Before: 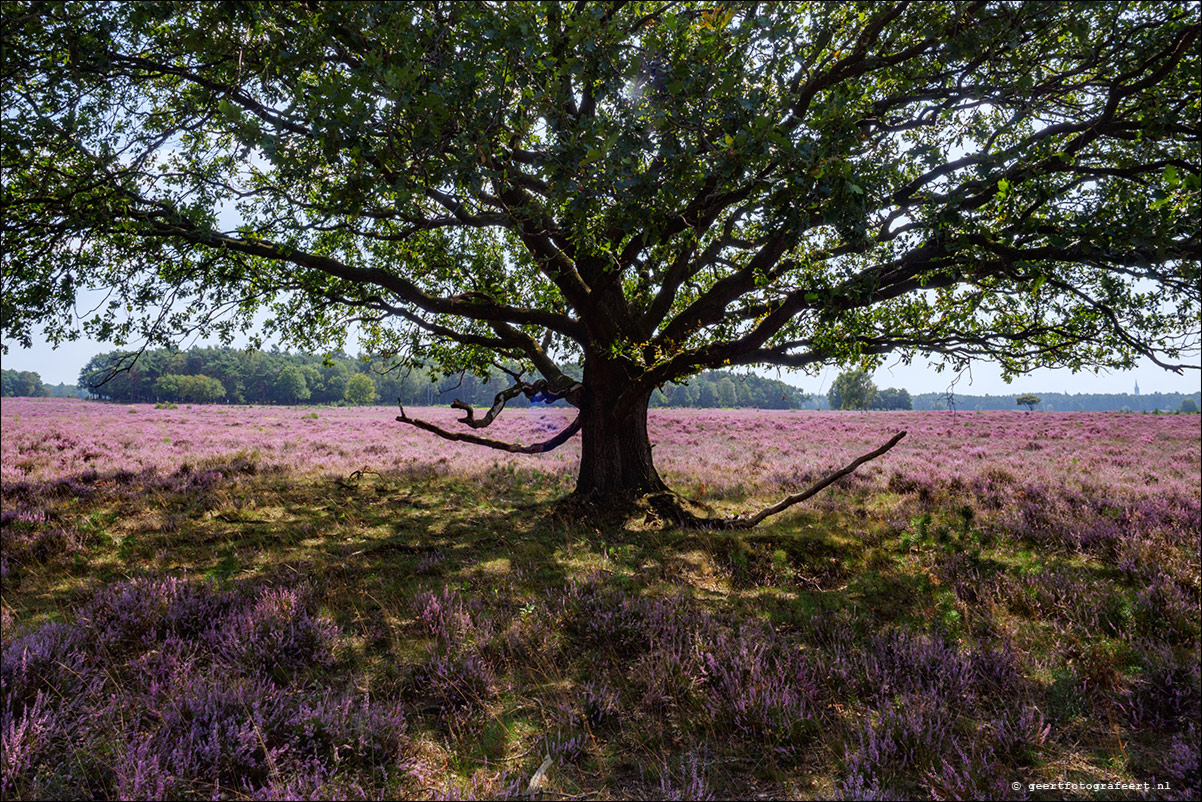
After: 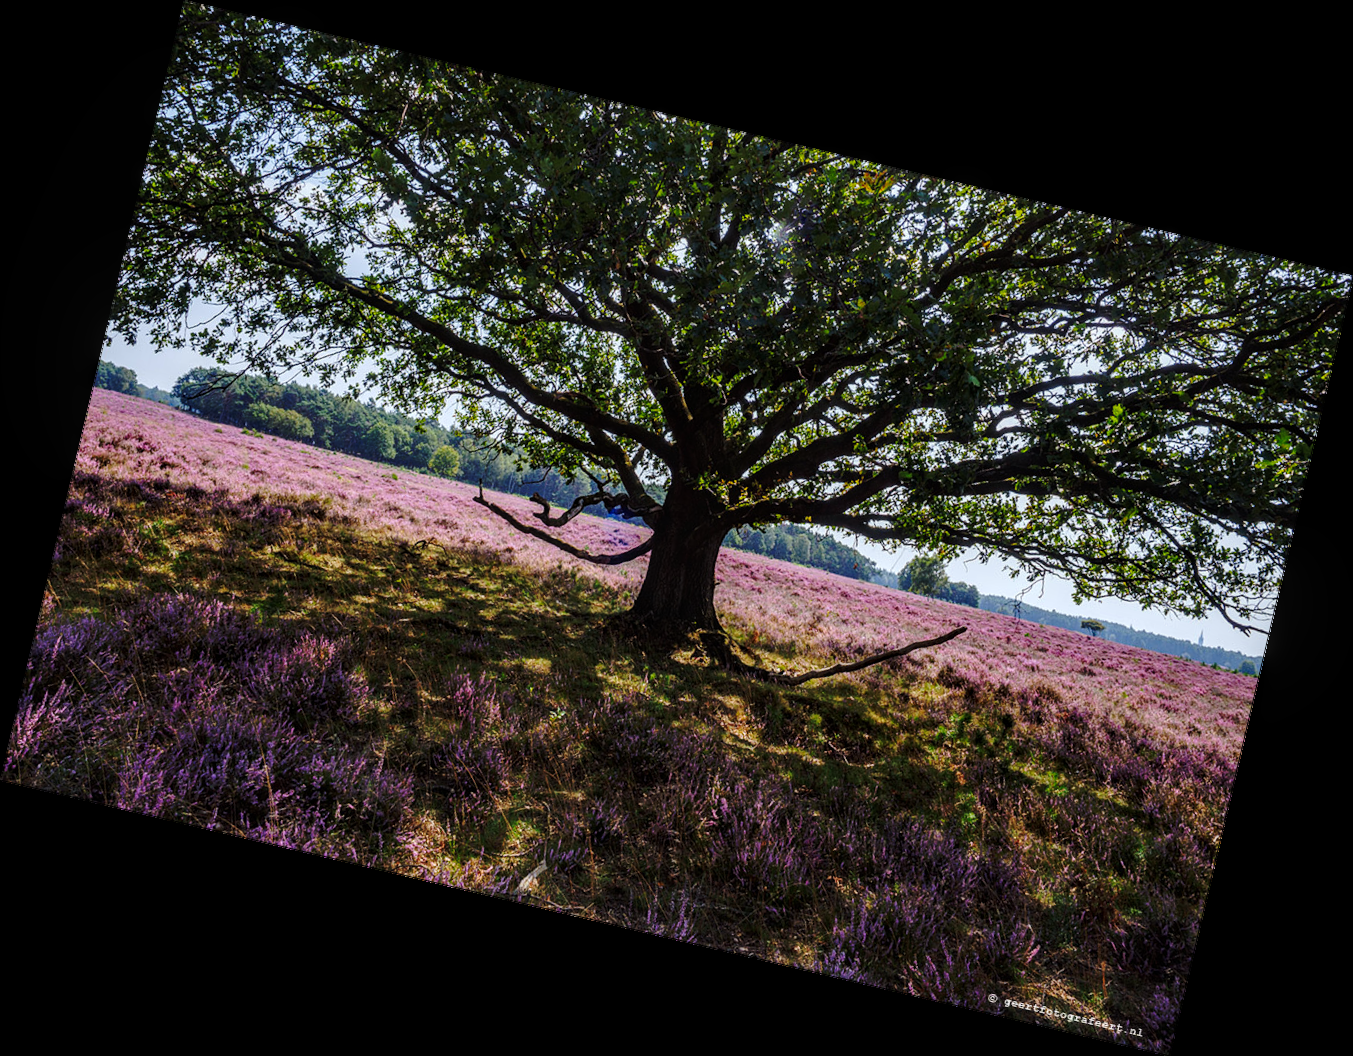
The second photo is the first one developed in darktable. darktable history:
base curve: curves: ch0 [(0, 0) (0.073, 0.04) (0.157, 0.139) (0.492, 0.492) (0.758, 0.758) (1, 1)], preserve colors none
local contrast: on, module defaults
rotate and perspective: rotation 13.27°, automatic cropping off
